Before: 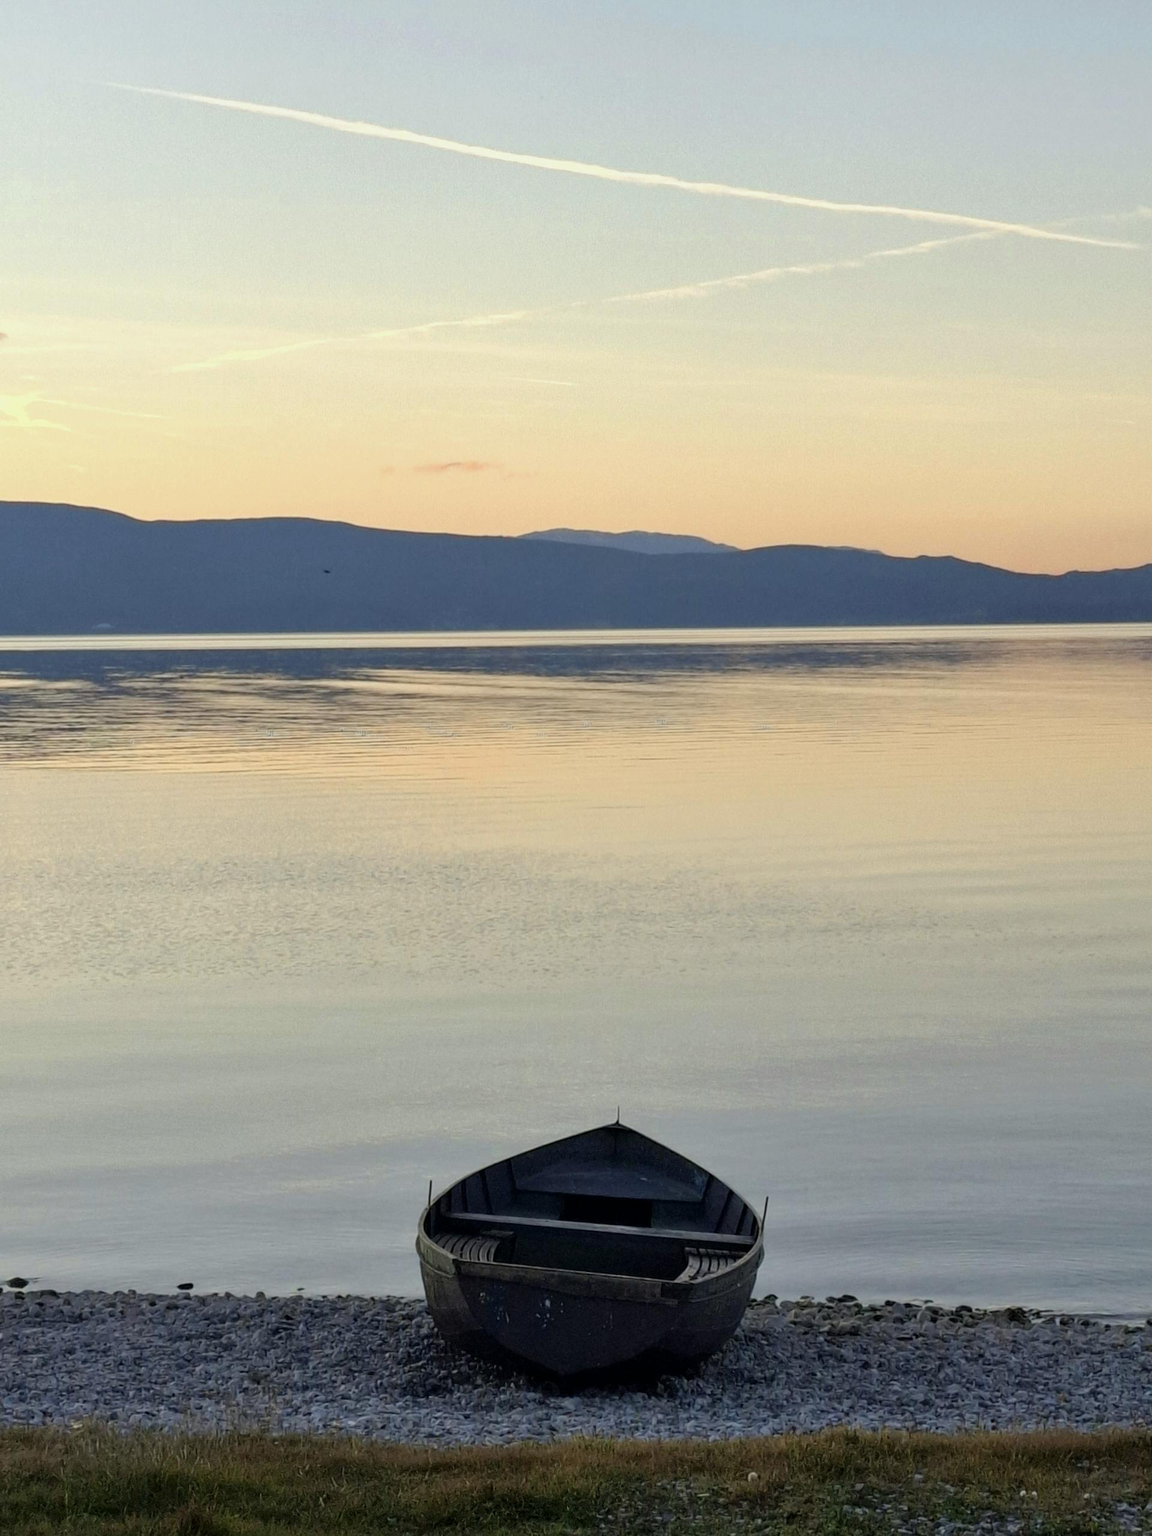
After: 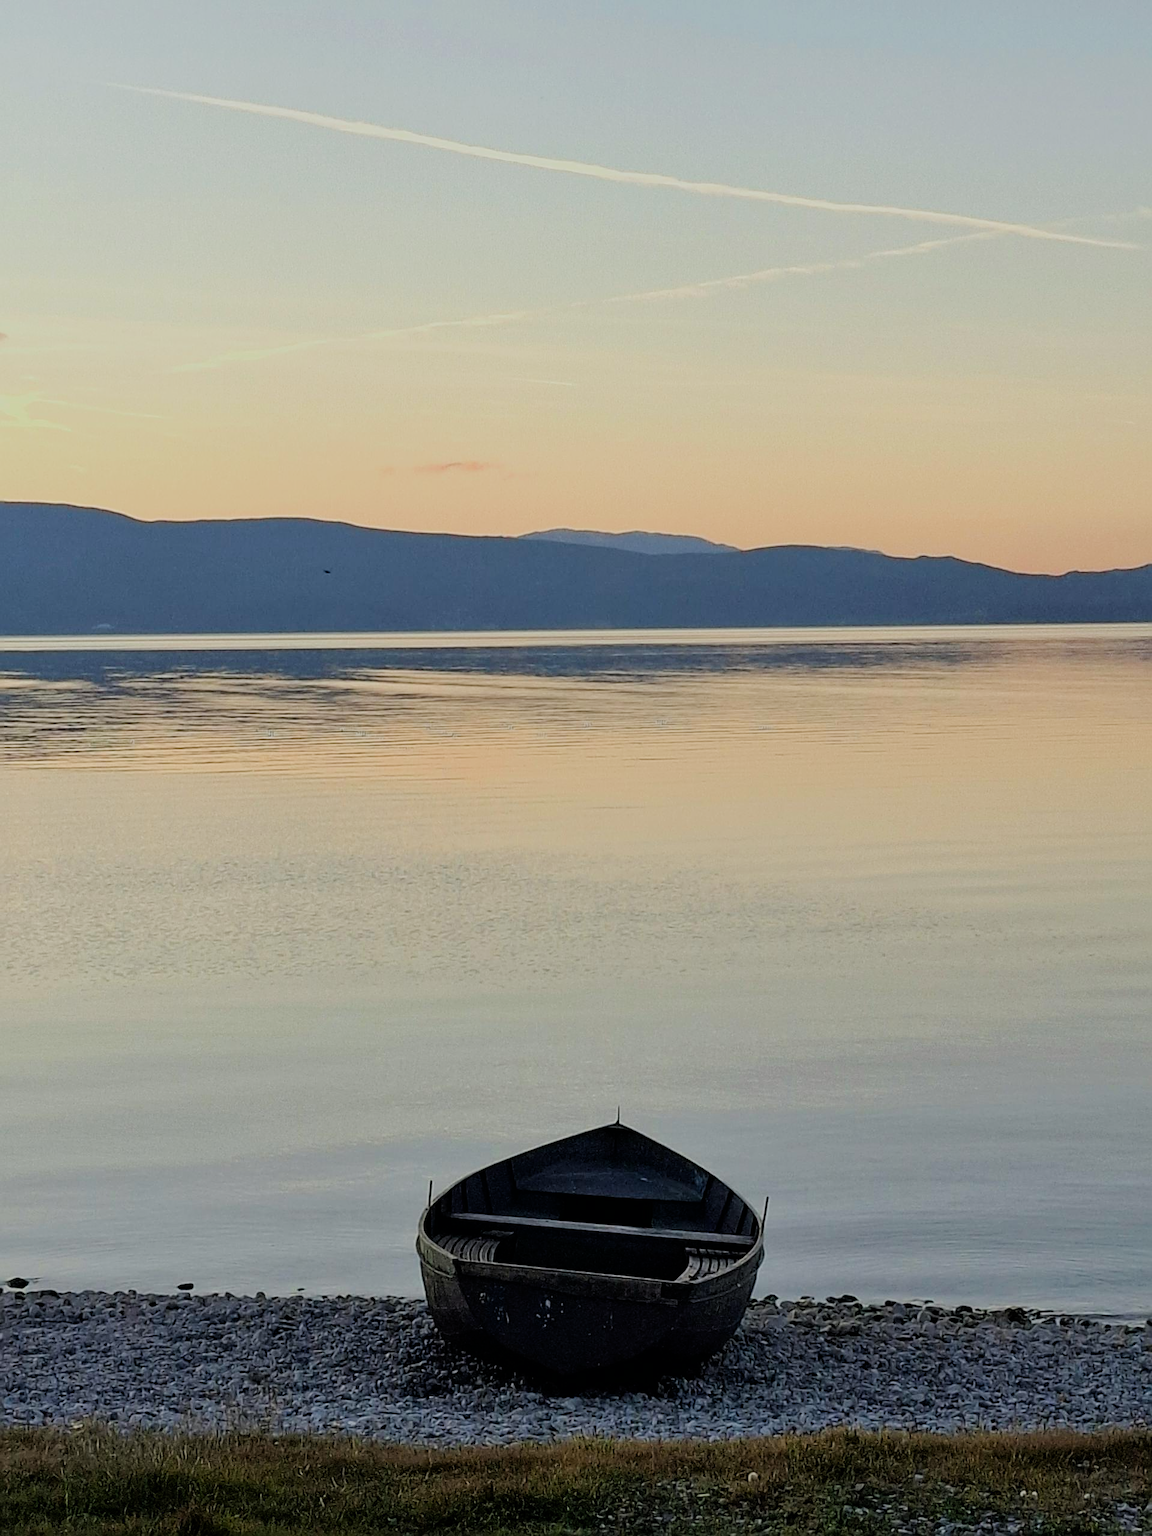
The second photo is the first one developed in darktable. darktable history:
filmic rgb: black relative exposure -7.65 EV, white relative exposure 4.56 EV, hardness 3.61
sharpen: radius 2.584, amount 0.688
